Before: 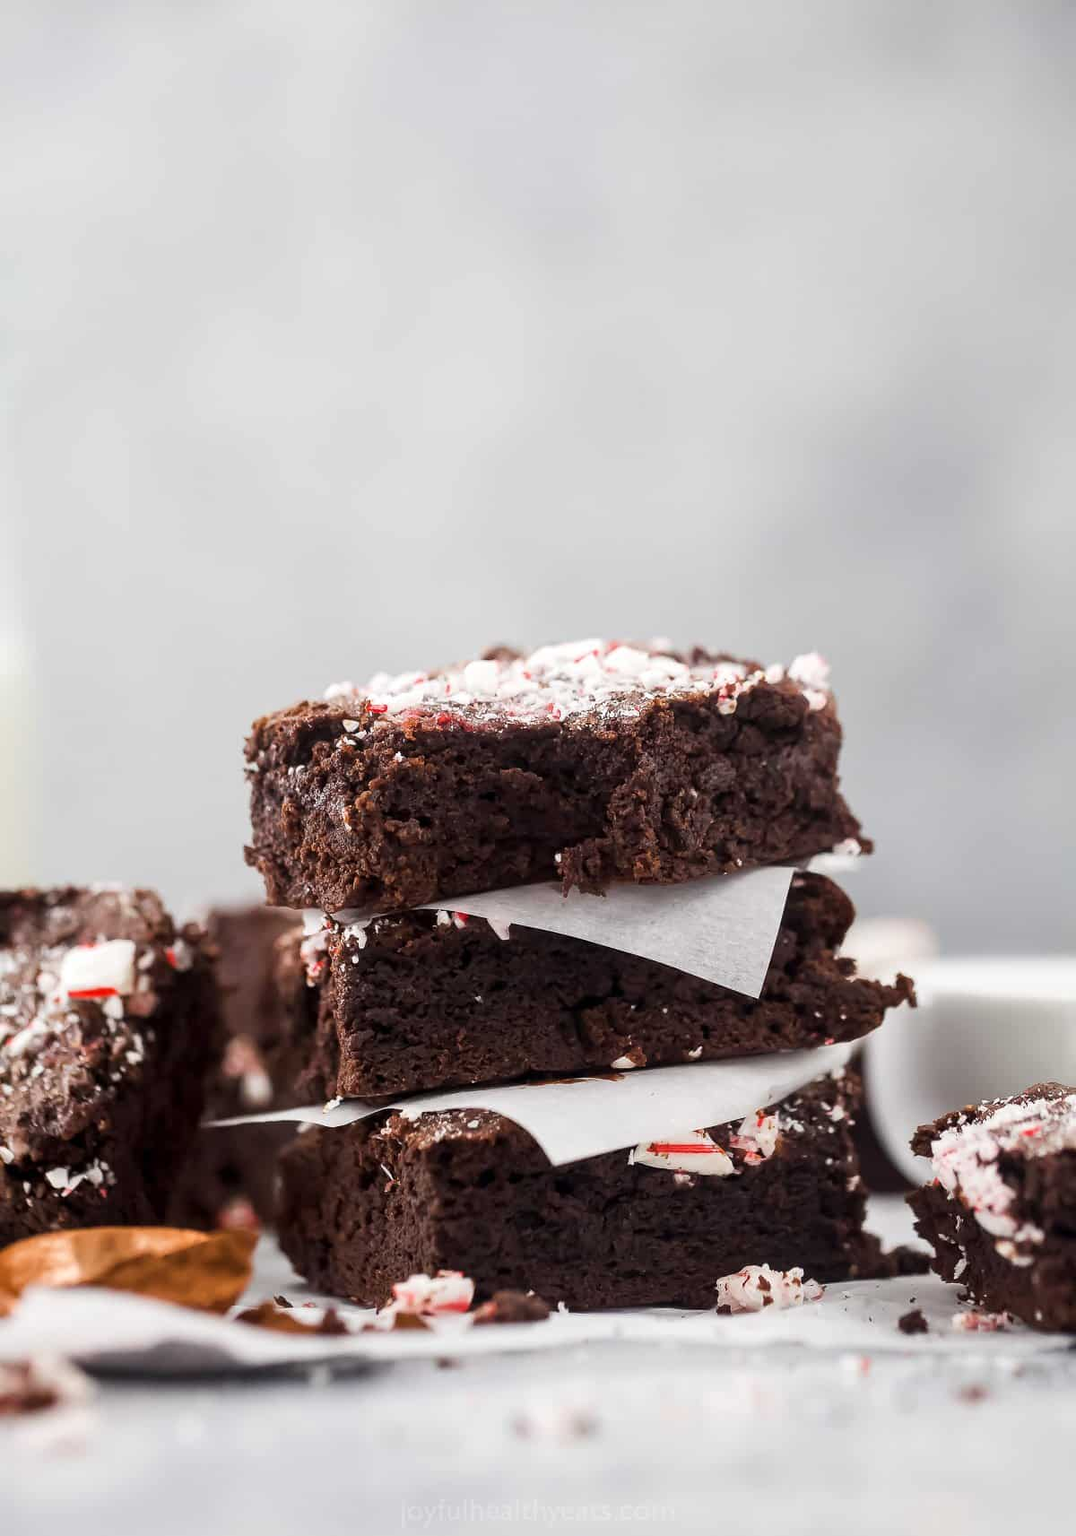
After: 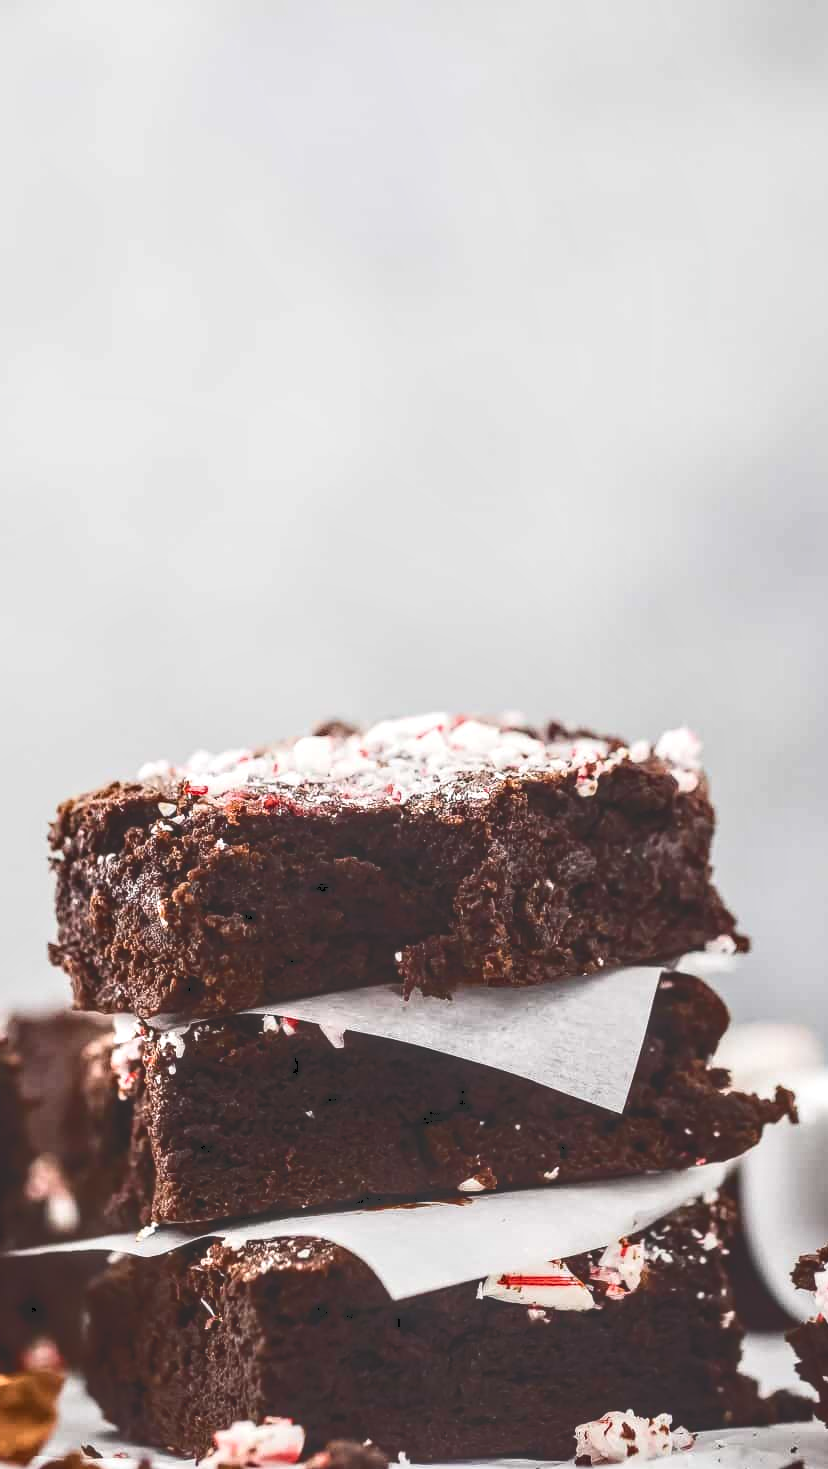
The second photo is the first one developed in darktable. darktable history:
crop: left 18.737%, right 12.231%, bottom 14.191%
local contrast: highlights 62%, detail 143%, midtone range 0.428
tone curve: curves: ch0 [(0, 0) (0.003, 0.169) (0.011, 0.173) (0.025, 0.177) (0.044, 0.184) (0.069, 0.191) (0.1, 0.199) (0.136, 0.206) (0.177, 0.221) (0.224, 0.248) (0.277, 0.284) (0.335, 0.344) (0.399, 0.413) (0.468, 0.497) (0.543, 0.594) (0.623, 0.691) (0.709, 0.779) (0.801, 0.868) (0.898, 0.931) (1, 1)], color space Lab, independent channels, preserve colors none
